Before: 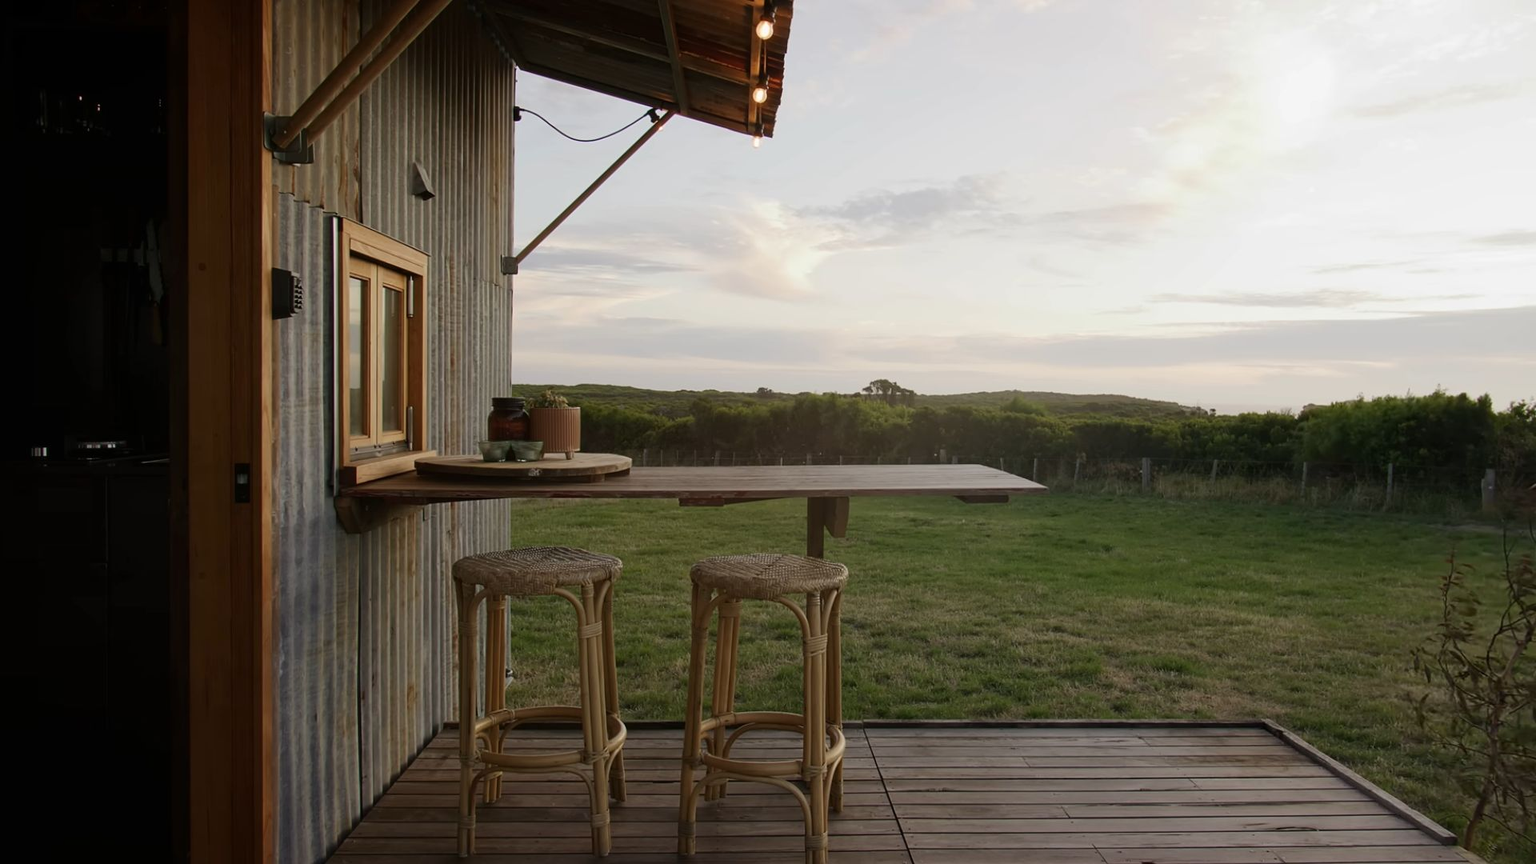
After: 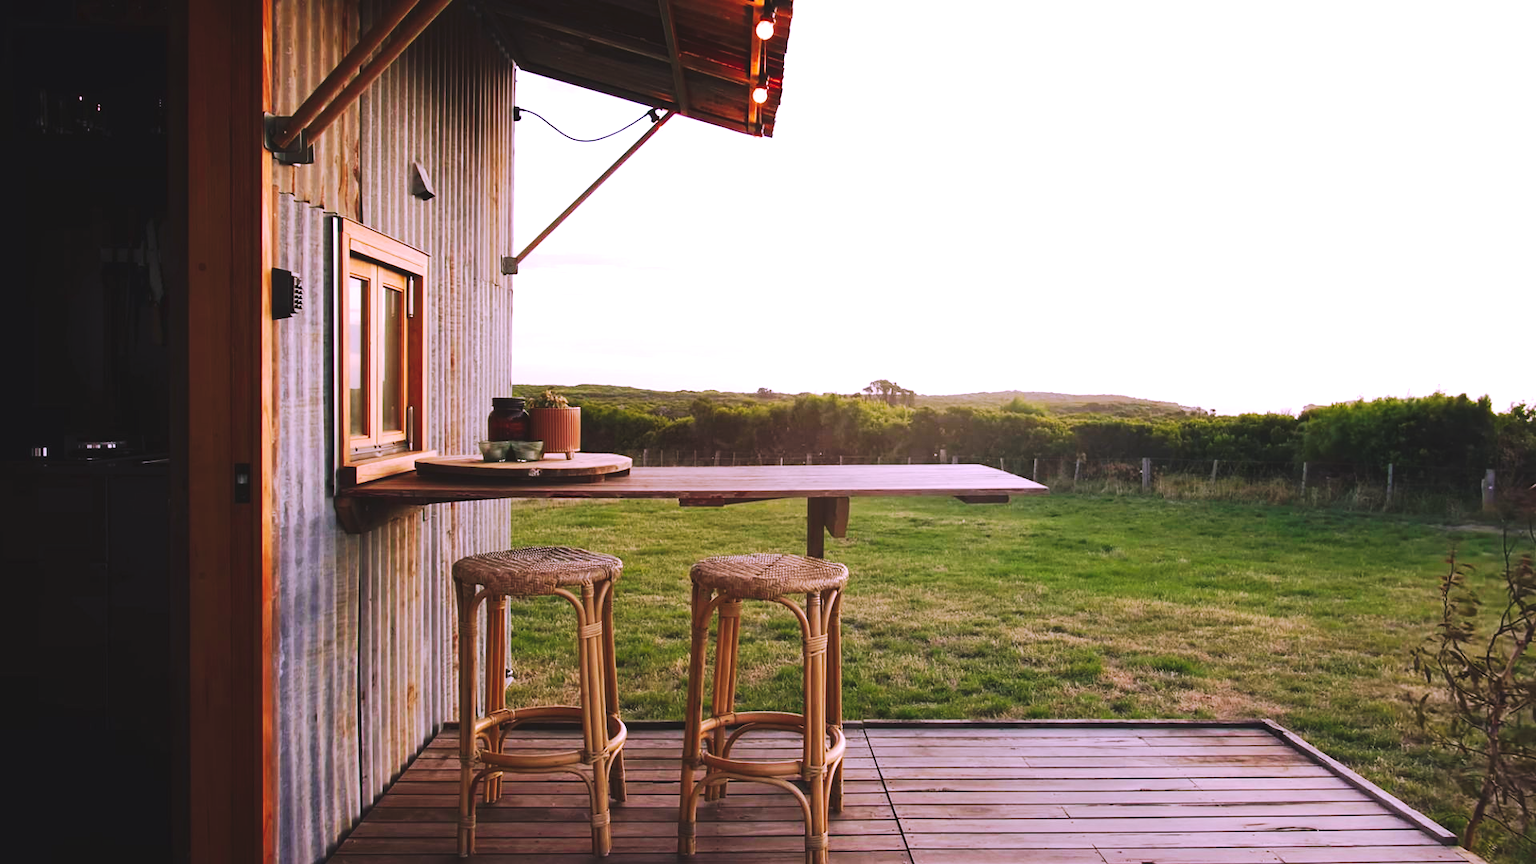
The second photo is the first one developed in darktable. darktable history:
exposure: black level correction 0, exposure 1.125 EV, compensate exposure bias true, compensate highlight preservation false
color balance rgb: linear chroma grading › shadows -8%, linear chroma grading › global chroma 10%, perceptual saturation grading › global saturation 2%, perceptual saturation grading › highlights -2%, perceptual saturation grading › mid-tones 4%, perceptual saturation grading › shadows 8%, perceptual brilliance grading › global brilliance 2%, perceptual brilliance grading › highlights -4%, global vibrance 16%, saturation formula JzAzBz (2021)
color correction: highlights a* 15.46, highlights b* -20.56
tone curve: curves: ch0 [(0, 0) (0.003, 0.062) (0.011, 0.07) (0.025, 0.083) (0.044, 0.094) (0.069, 0.105) (0.1, 0.117) (0.136, 0.136) (0.177, 0.164) (0.224, 0.201) (0.277, 0.256) (0.335, 0.335) (0.399, 0.424) (0.468, 0.529) (0.543, 0.641) (0.623, 0.725) (0.709, 0.787) (0.801, 0.849) (0.898, 0.917) (1, 1)], preserve colors none
